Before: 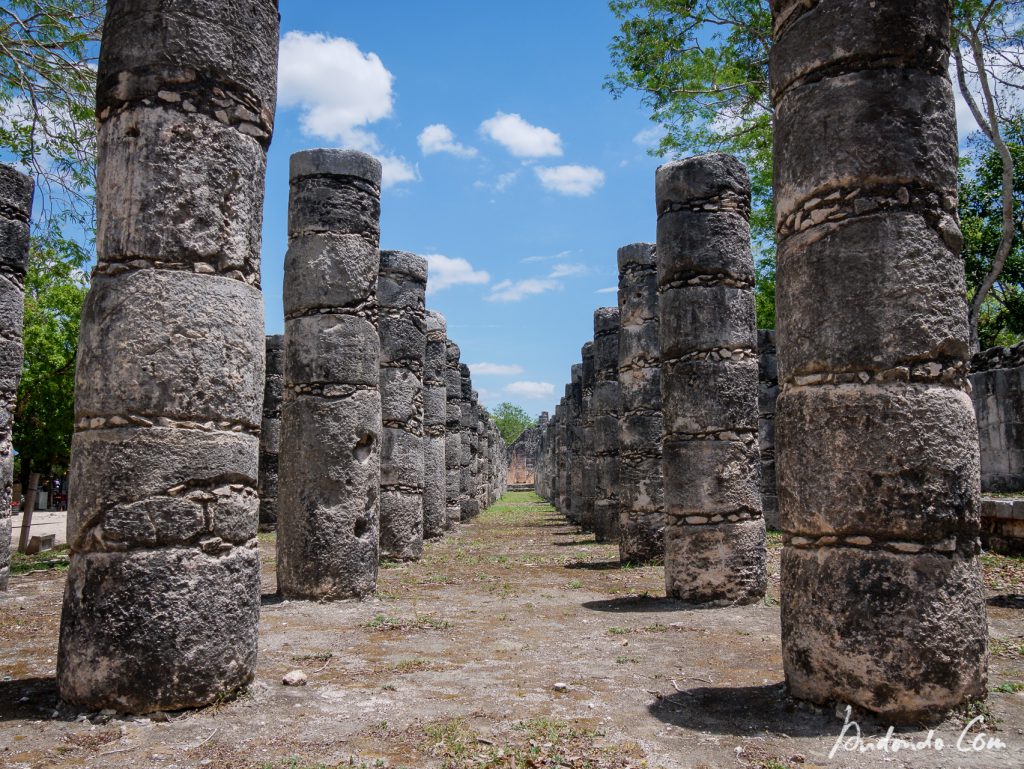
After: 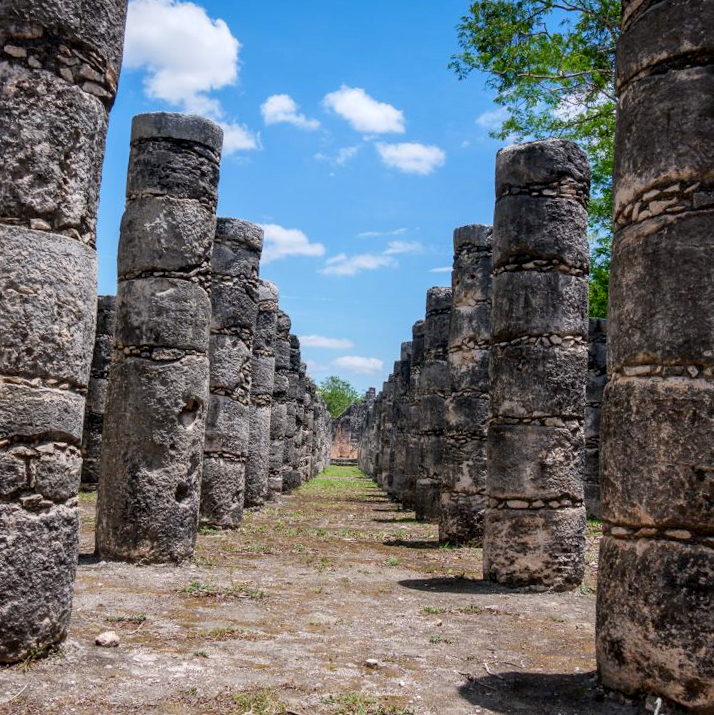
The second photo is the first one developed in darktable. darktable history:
local contrast: on, module defaults
shadows and highlights: radius 93.07, shadows -14.46, white point adjustment 0.23, highlights 31.48, compress 48.23%, highlights color adjustment 52.79%, soften with gaussian
crop and rotate: angle -3.27°, left 14.277%, top 0.028%, right 10.766%, bottom 0.028%
contrast brightness saturation: contrast 0.08, saturation 0.2
